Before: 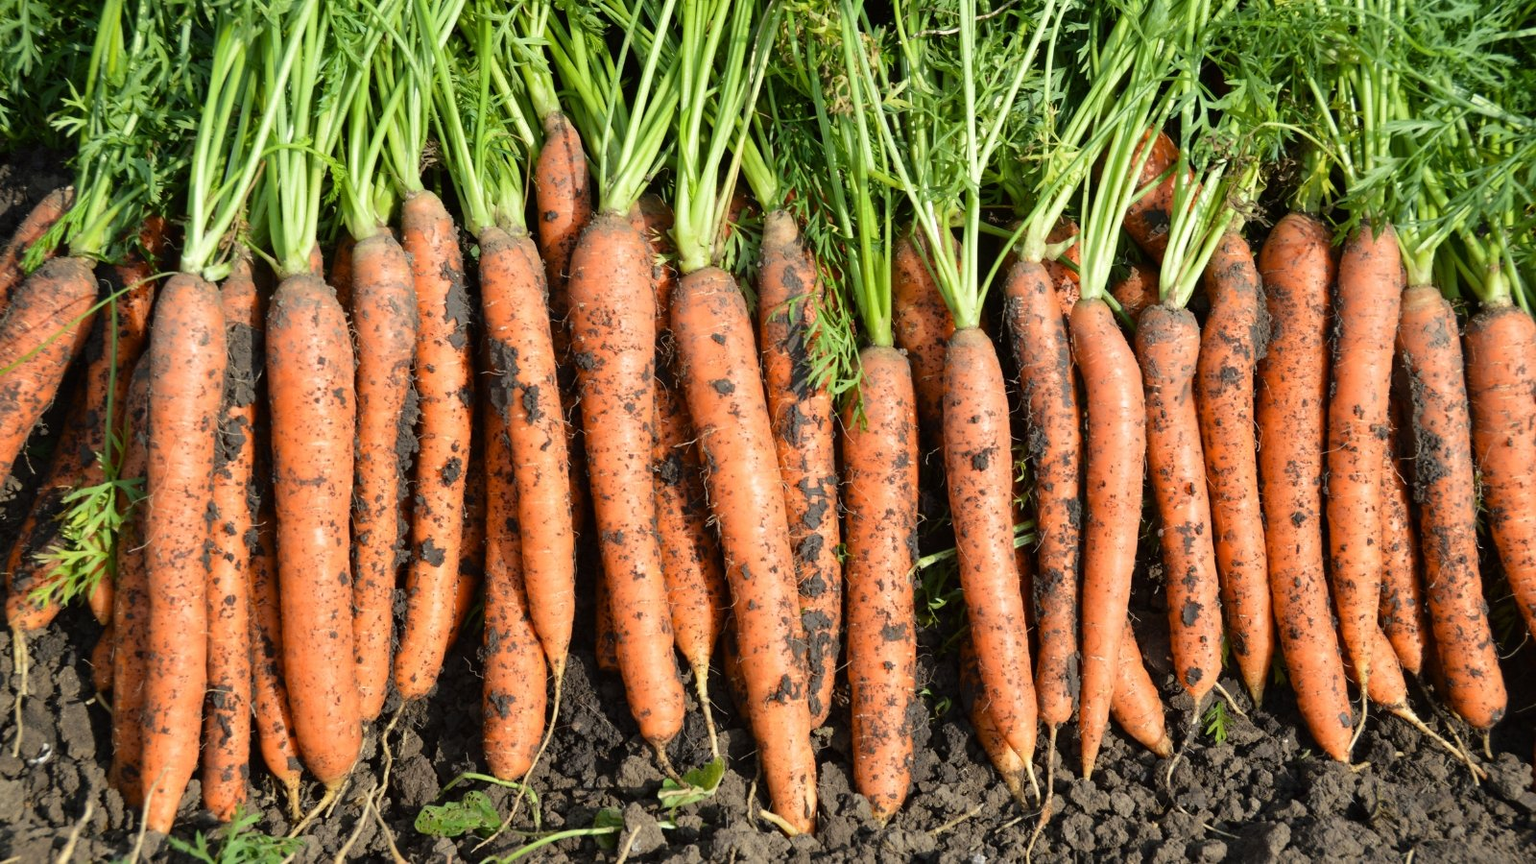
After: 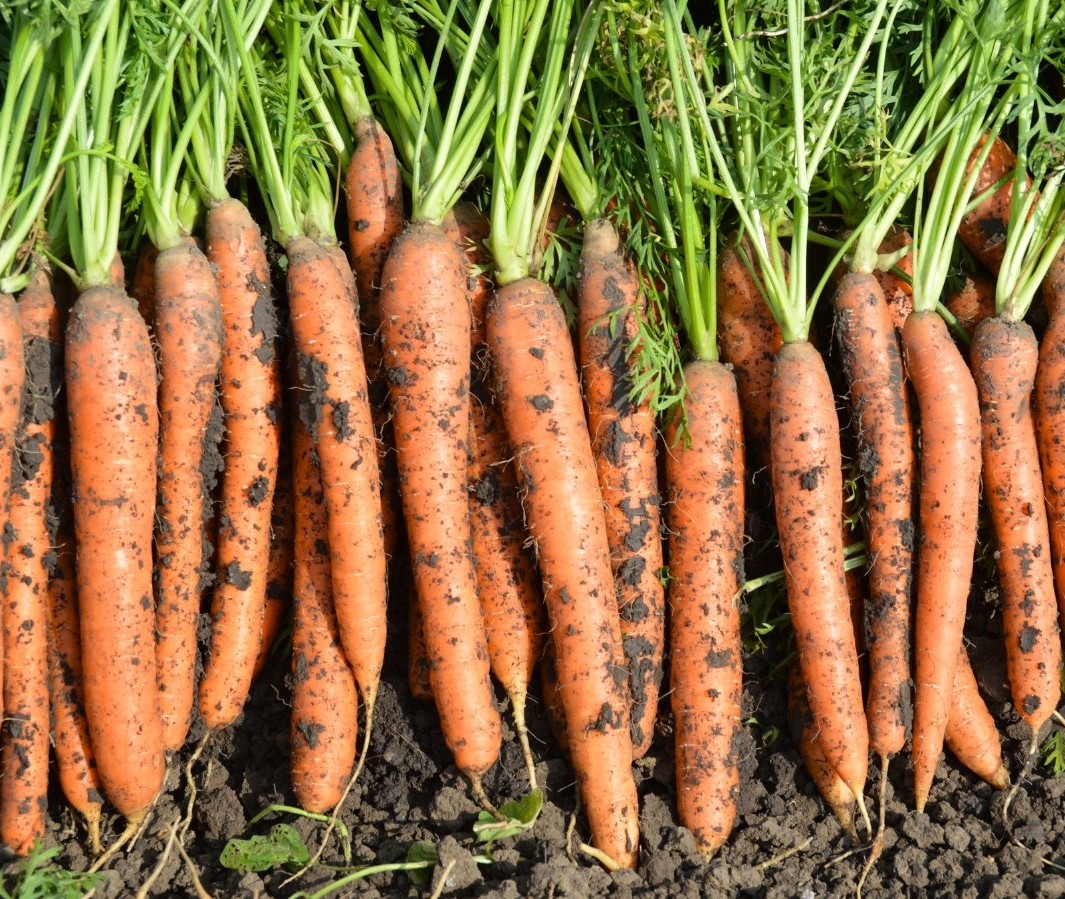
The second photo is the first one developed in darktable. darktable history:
contrast equalizer: y [[0.5, 0.5, 0.472, 0.5, 0.5, 0.5], [0.5 ×6], [0.5 ×6], [0 ×6], [0 ×6]], mix -0.084
crop and rotate: left 13.363%, right 20.017%
